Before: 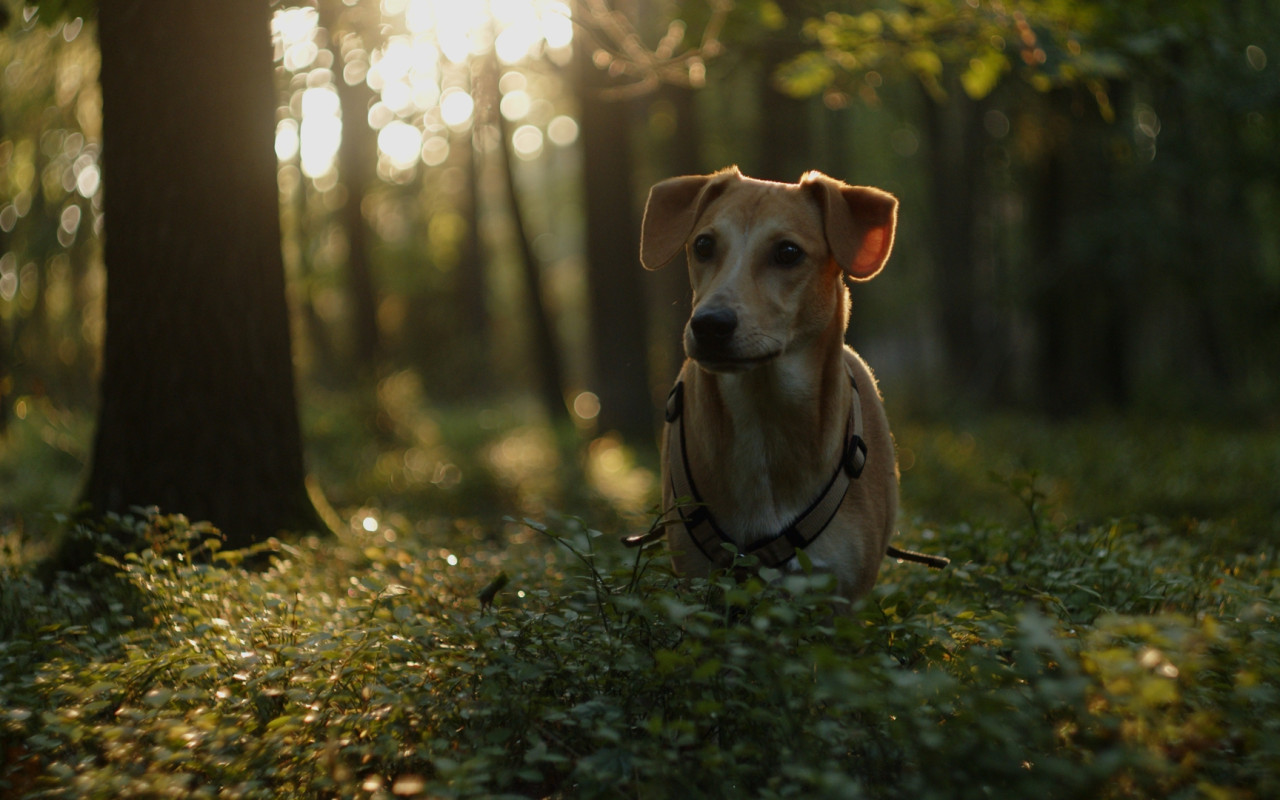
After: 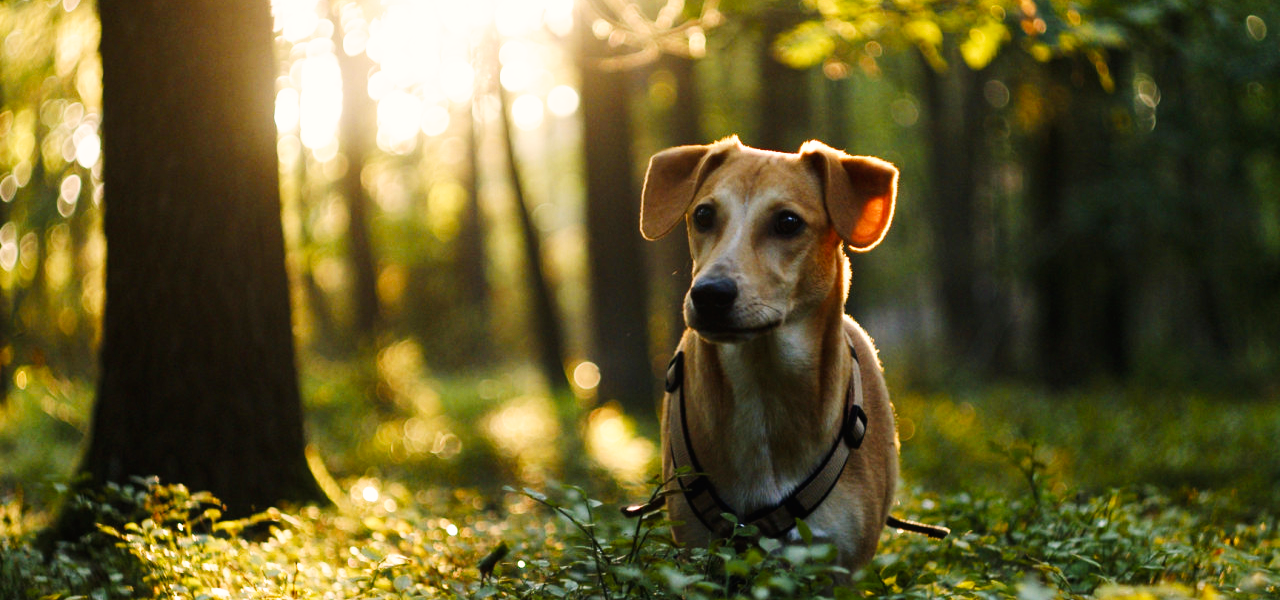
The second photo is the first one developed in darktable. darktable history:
crop: top 3.857%, bottom 21.132%
tone equalizer: on, module defaults
exposure: exposure 0.485 EV, compensate highlight preservation false
color correction: highlights a* 5.59, highlights b* 5.24, saturation 0.68
velvia: strength 32%, mid-tones bias 0.2
base curve: curves: ch0 [(0, 0) (0.007, 0.004) (0.027, 0.03) (0.046, 0.07) (0.207, 0.54) (0.442, 0.872) (0.673, 0.972) (1, 1)], preserve colors none
color calibration: illuminant as shot in camera, x 0.358, y 0.373, temperature 4628.91 K
